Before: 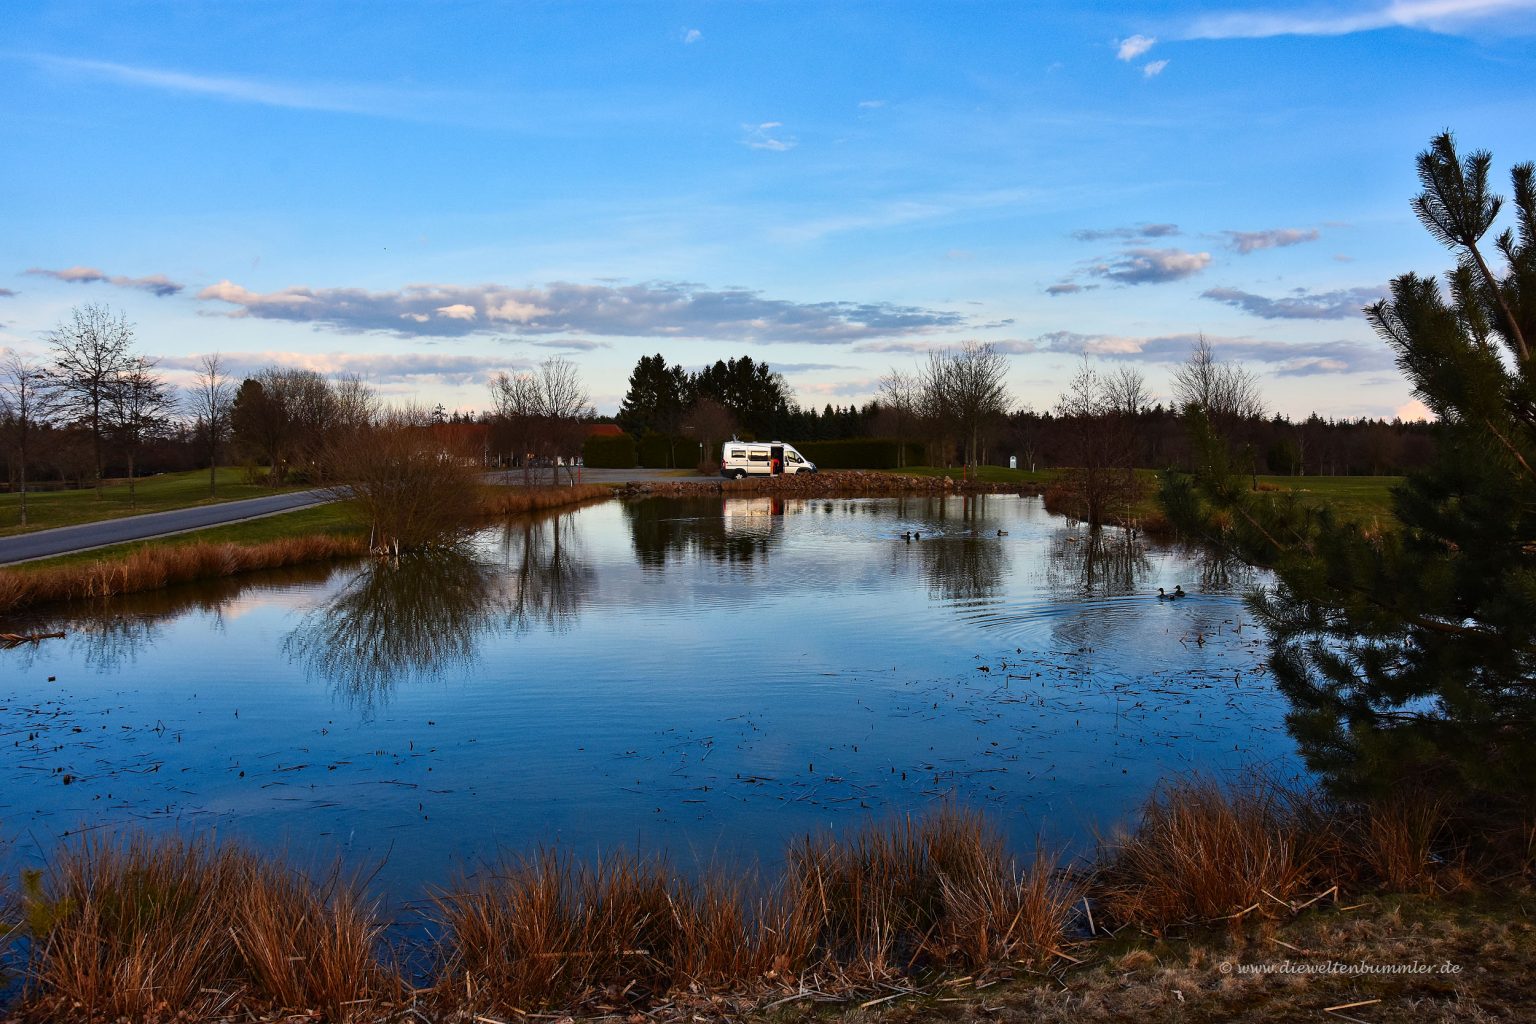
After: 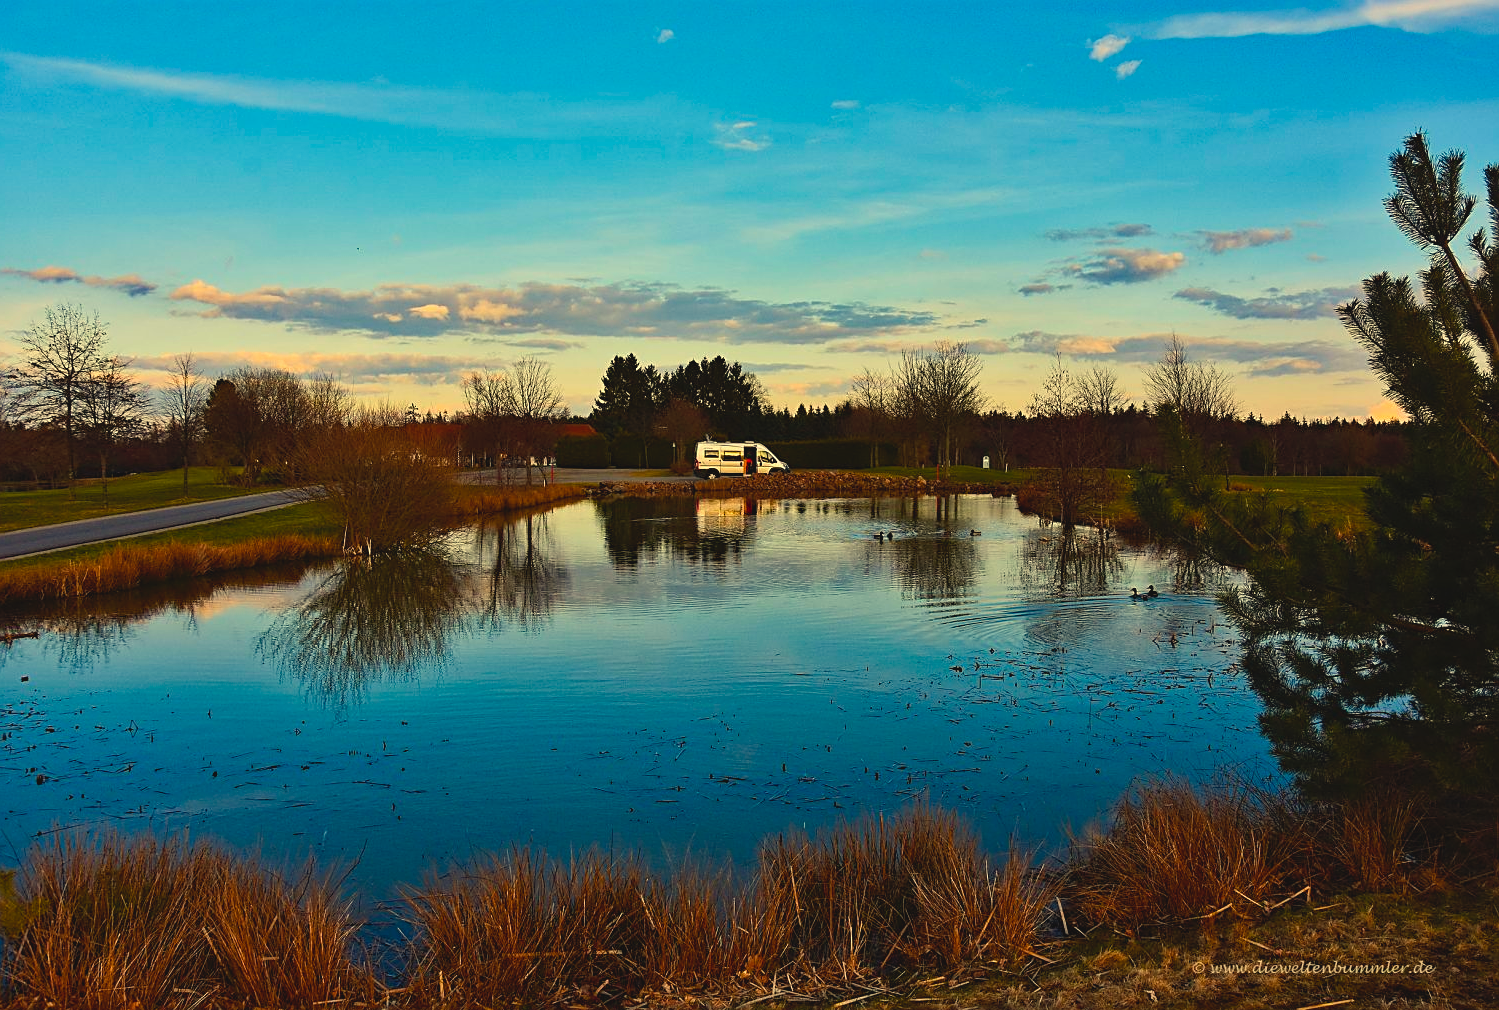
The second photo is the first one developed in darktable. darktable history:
contrast brightness saturation: contrast -0.11
sharpen: on, module defaults
white balance: red 1.08, blue 0.791
haze removal: compatibility mode true, adaptive false
color balance rgb: perceptual saturation grading › global saturation 25%, global vibrance 20%
exposure: exposure -0.01 EV, compensate highlight preservation false
crop and rotate: left 1.774%, right 0.633%, bottom 1.28%
